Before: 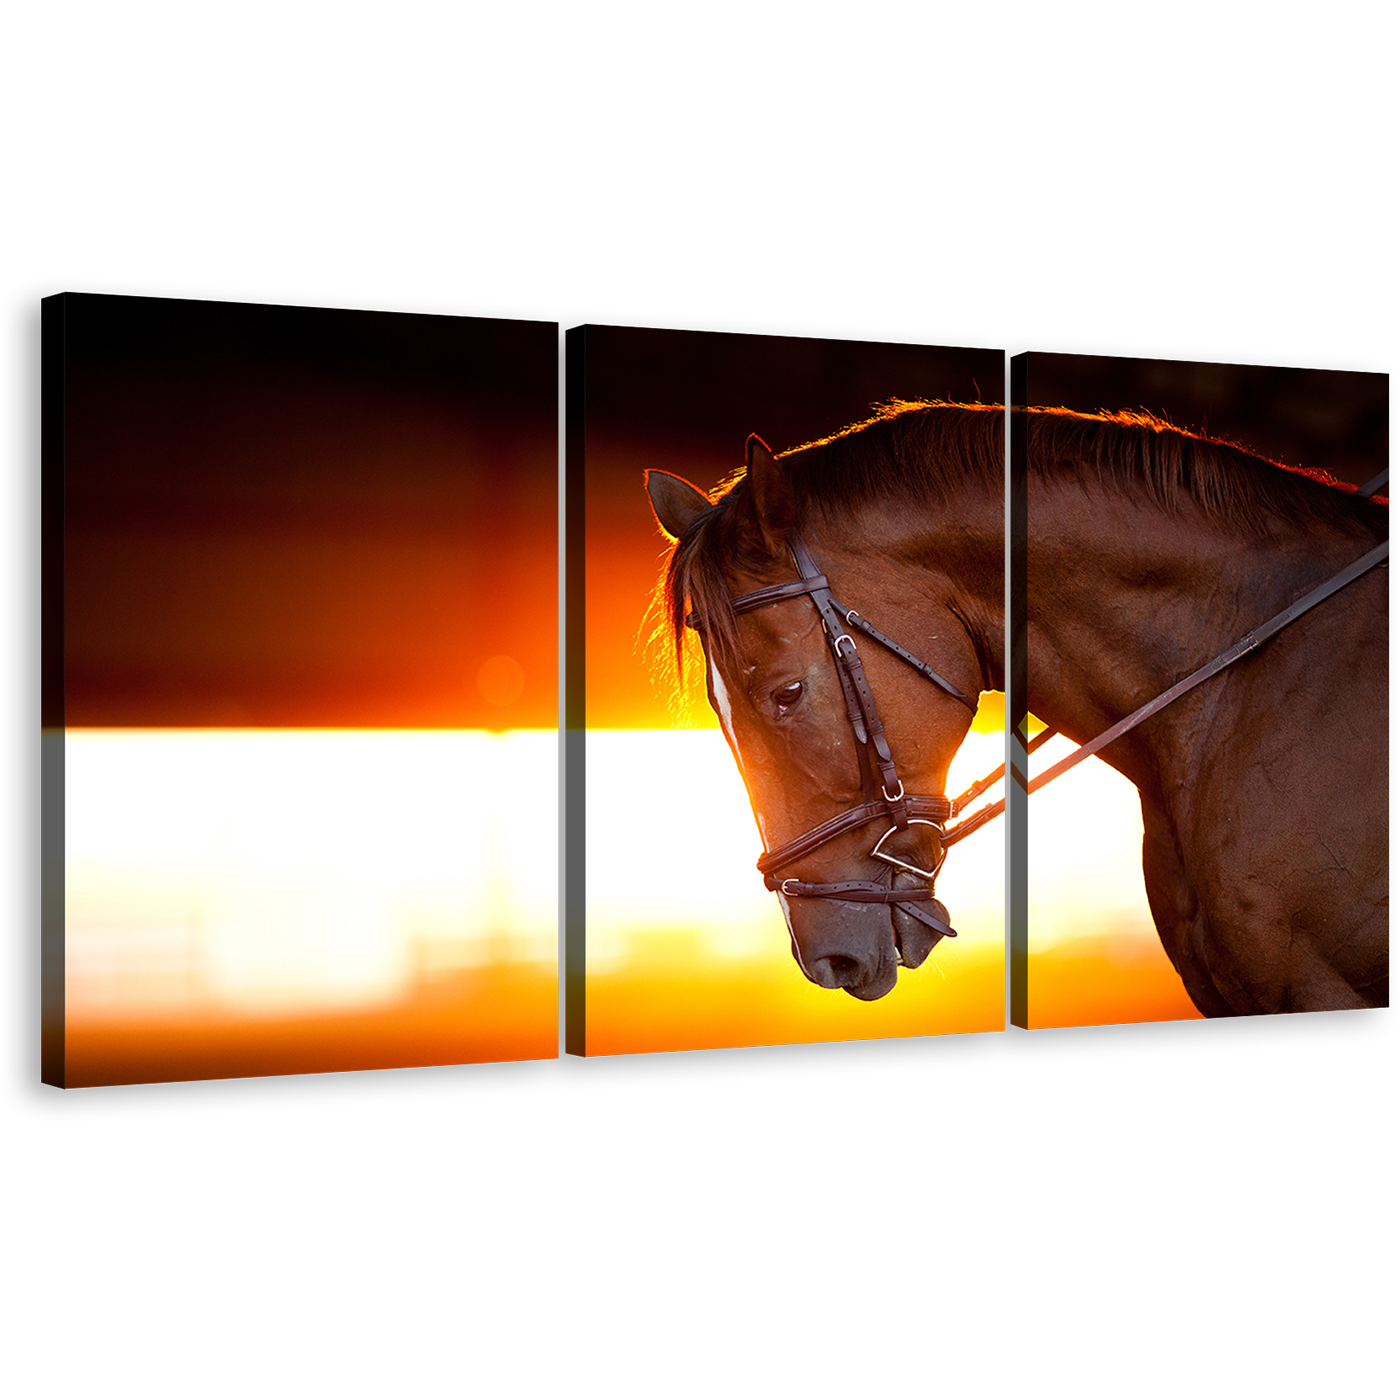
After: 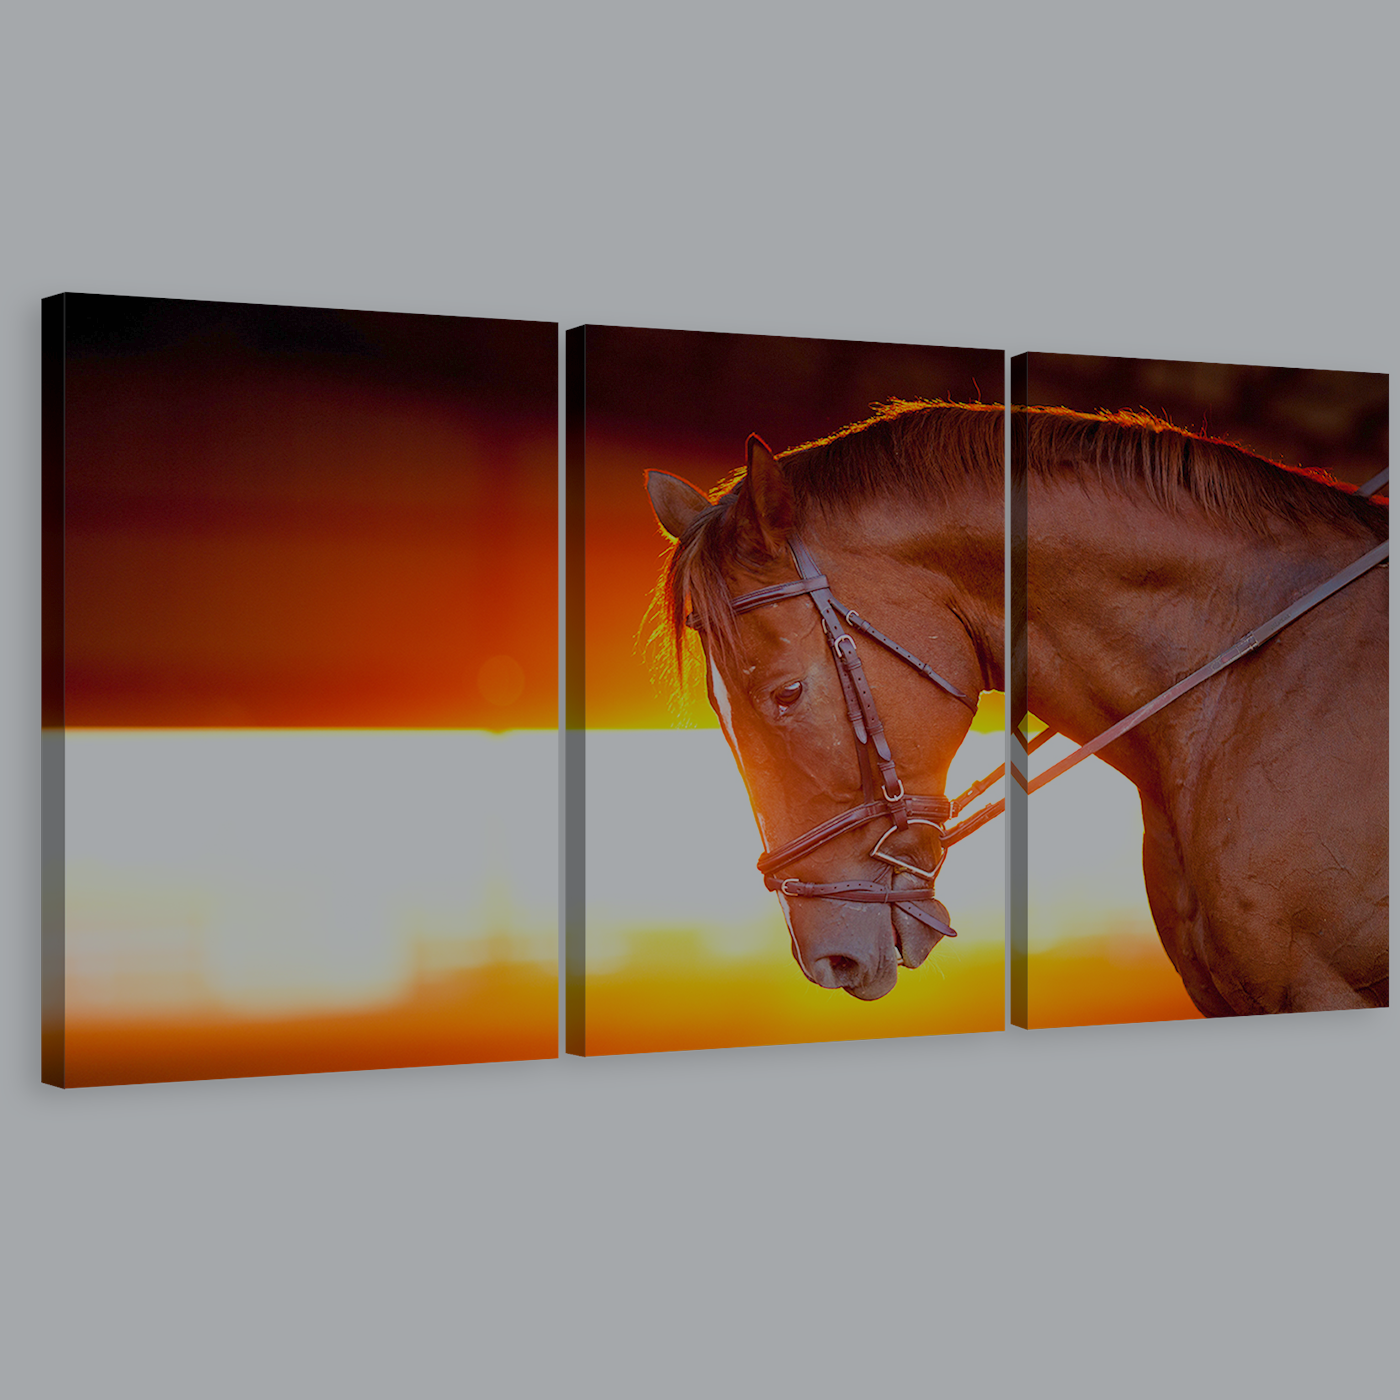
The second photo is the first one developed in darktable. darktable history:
white balance: red 0.982, blue 1.018
filmic rgb: black relative exposure -16 EV, white relative exposure 8 EV, threshold 3 EV, hardness 4.17, latitude 50%, contrast 0.5, color science v5 (2021), contrast in shadows safe, contrast in highlights safe, enable highlight reconstruction true
